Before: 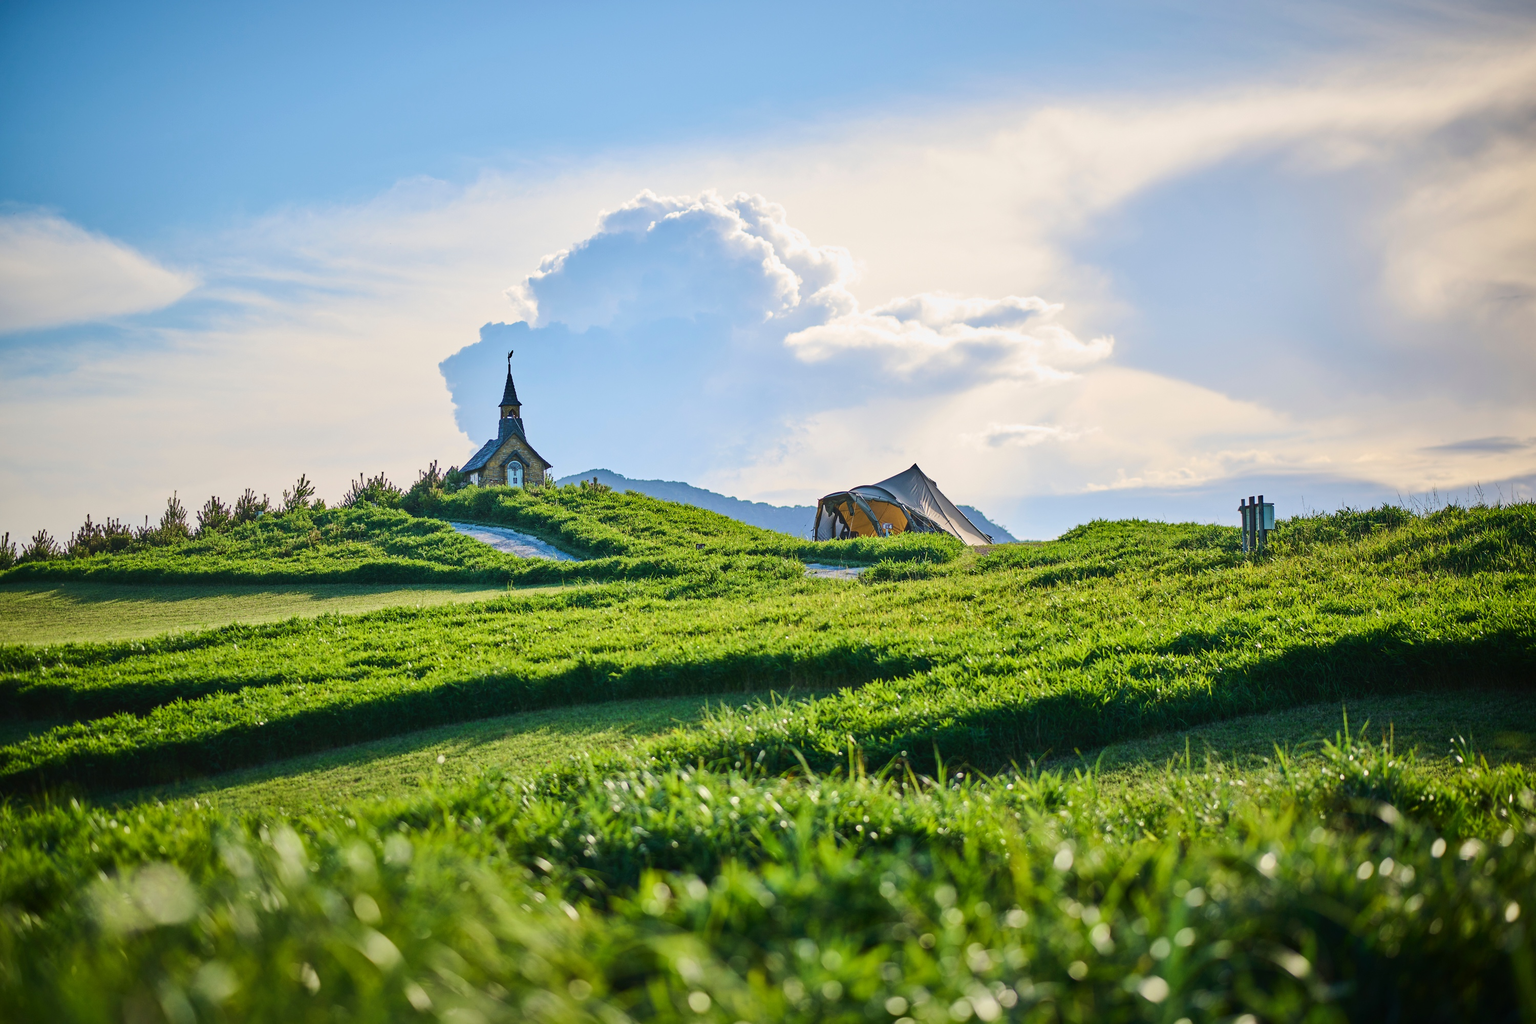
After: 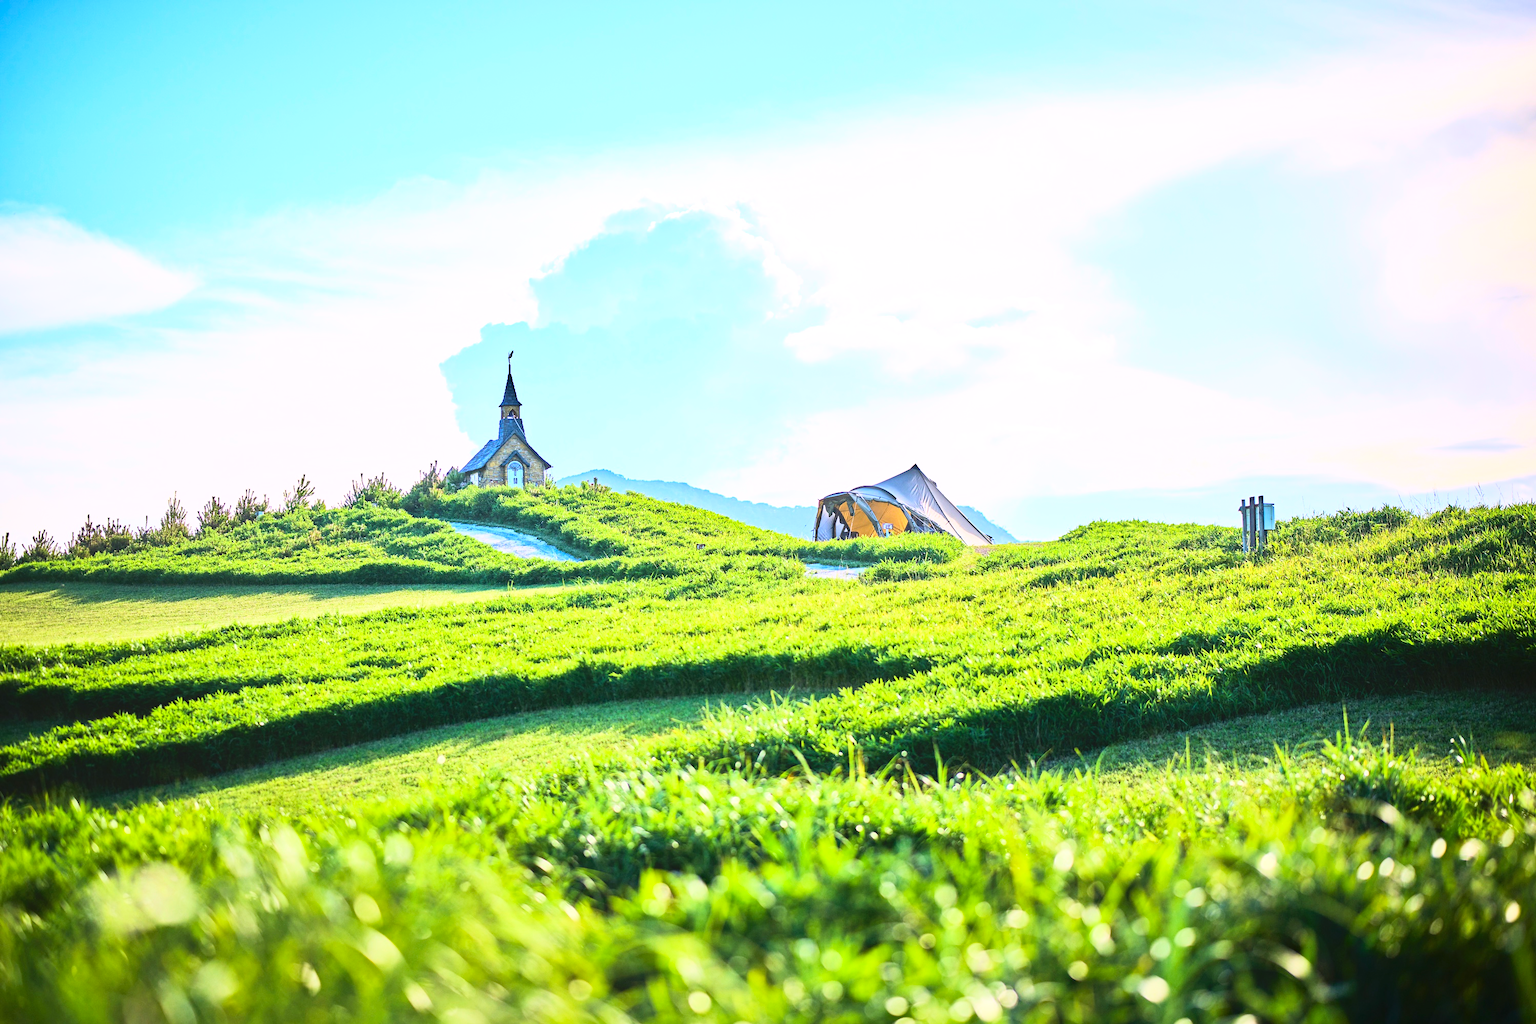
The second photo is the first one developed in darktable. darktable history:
contrast equalizer: octaves 7, y [[0.6 ×6], [0.55 ×6], [0 ×6], [0 ×6], [0 ×6]], mix -0.3
exposure: exposure 0.485 EV, compensate highlight preservation false
base curve: curves: ch0 [(0, 0) (0.018, 0.026) (0.143, 0.37) (0.33, 0.731) (0.458, 0.853) (0.735, 0.965) (0.905, 0.986) (1, 1)]
white balance: red 1.004, blue 1.096
haze removal: compatibility mode true, adaptive false
